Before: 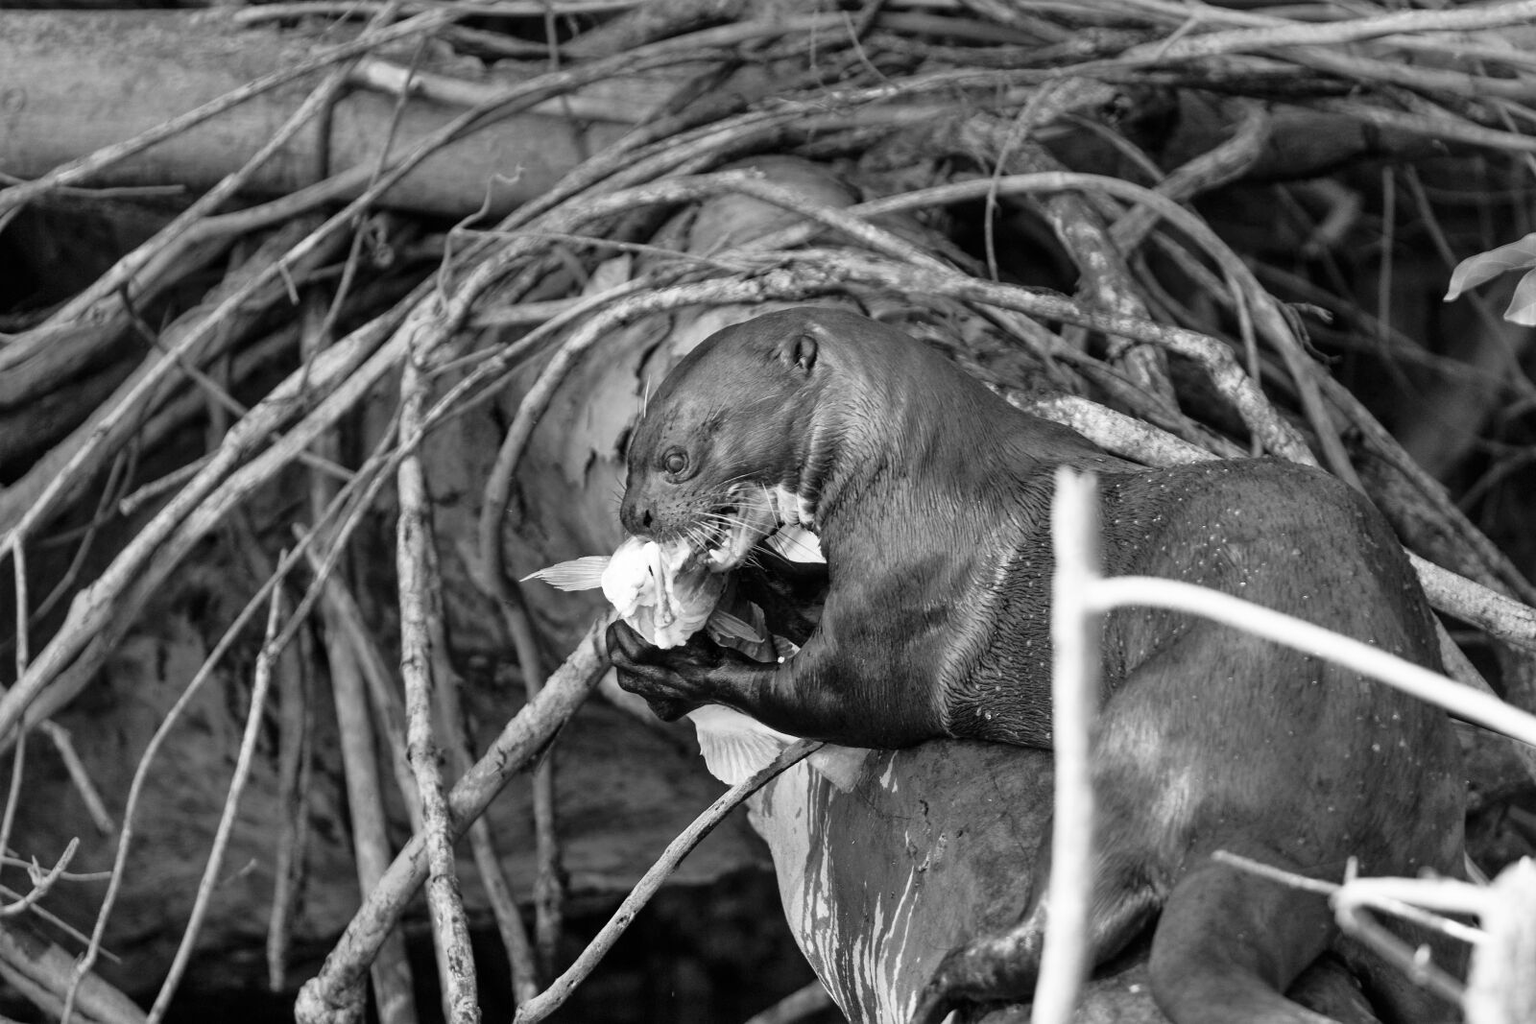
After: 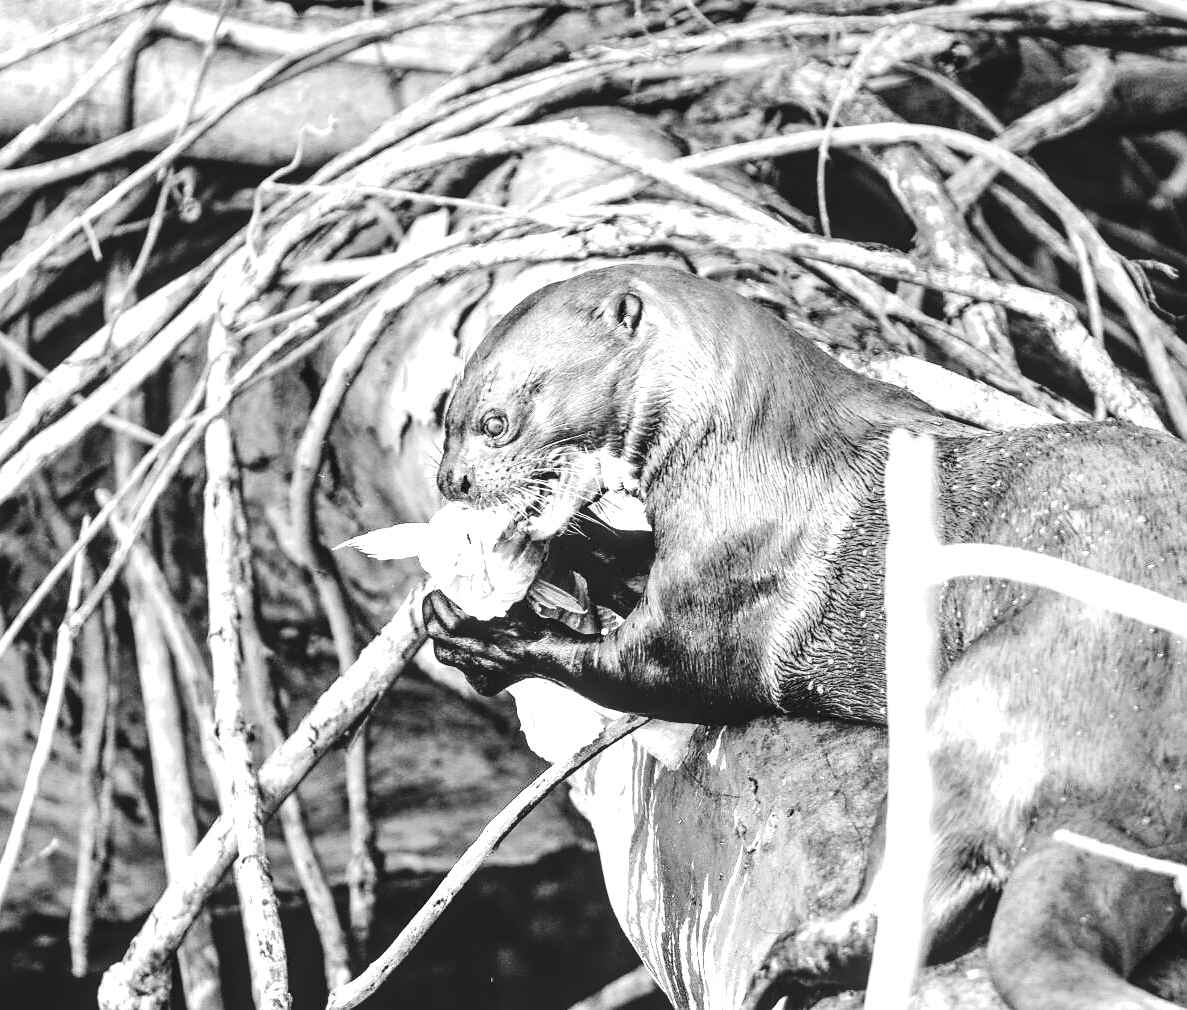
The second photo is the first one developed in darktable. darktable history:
white balance: emerald 1
sharpen: radius 1, threshold 1
tone curve: curves: ch0 [(0, 0) (0.003, 0.075) (0.011, 0.079) (0.025, 0.079) (0.044, 0.082) (0.069, 0.085) (0.1, 0.089) (0.136, 0.096) (0.177, 0.105) (0.224, 0.14) (0.277, 0.202) (0.335, 0.304) (0.399, 0.417) (0.468, 0.521) (0.543, 0.636) (0.623, 0.726) (0.709, 0.801) (0.801, 0.878) (0.898, 0.927) (1, 1)], preserve colors none
color balance rgb: linear chroma grading › global chroma 25%, perceptual saturation grading › global saturation 40%, perceptual brilliance grading › global brilliance 30%, global vibrance 40%
crop and rotate: left 13.15%, top 5.251%, right 12.609%
local contrast: on, module defaults
exposure: black level correction 0, exposure 0.7 EV, compensate exposure bias true, compensate highlight preservation false
